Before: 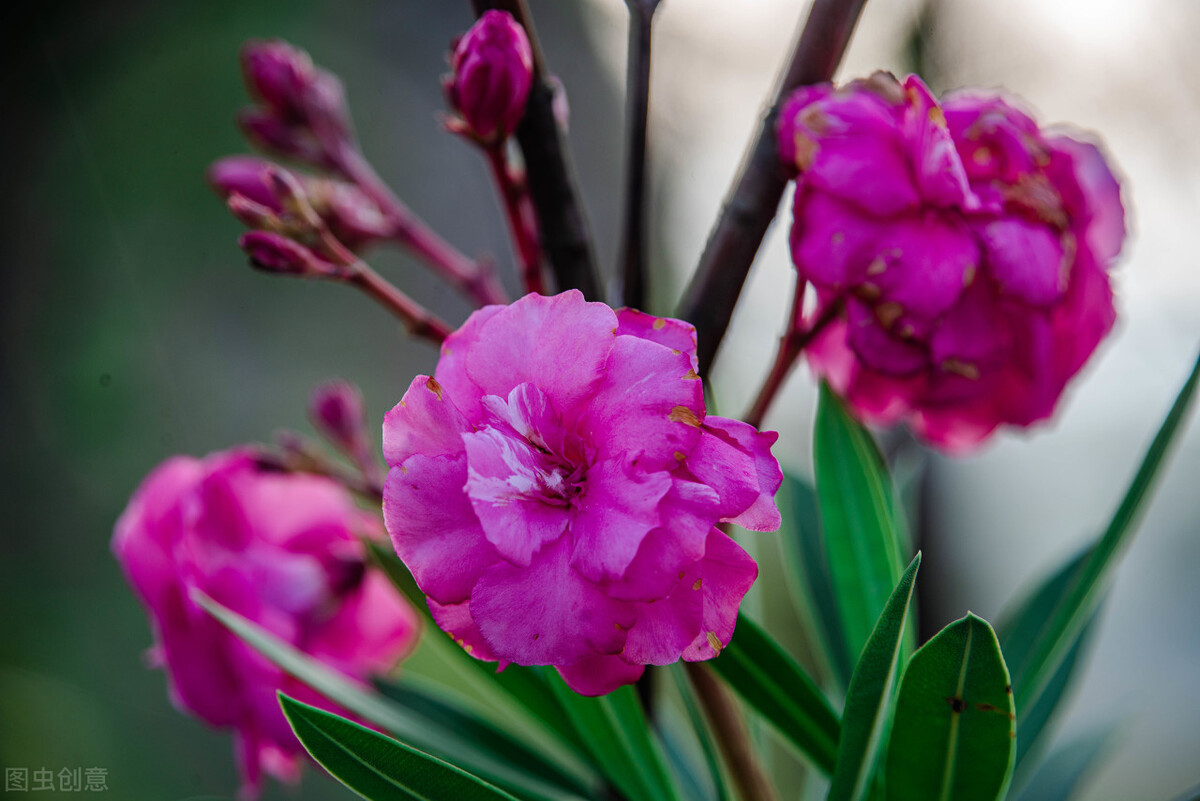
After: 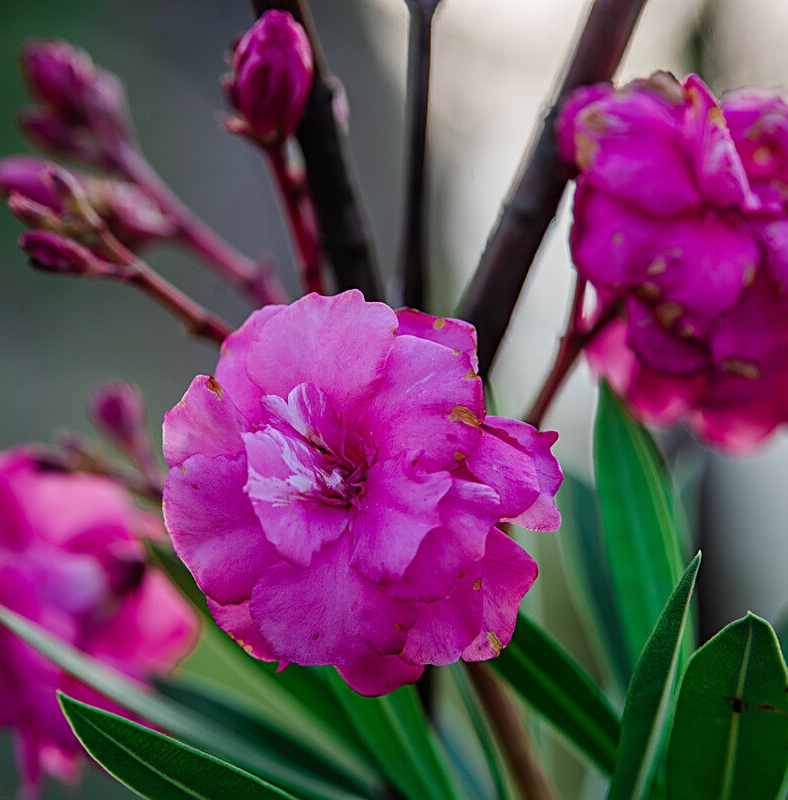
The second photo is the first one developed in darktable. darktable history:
crop and rotate: left 18.361%, right 15.925%
sharpen: on, module defaults
